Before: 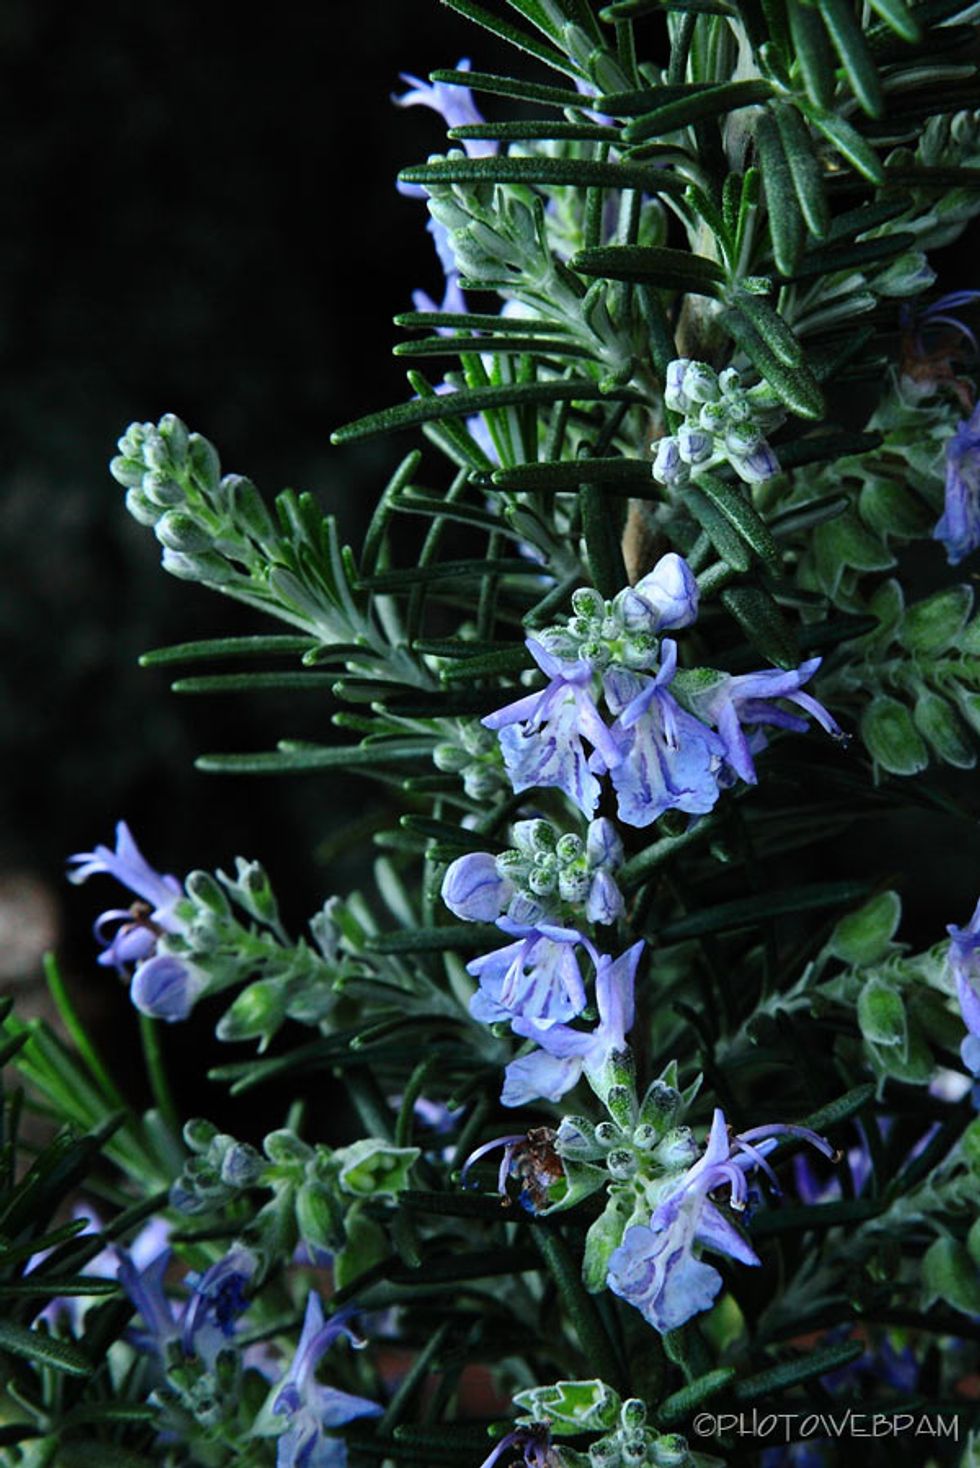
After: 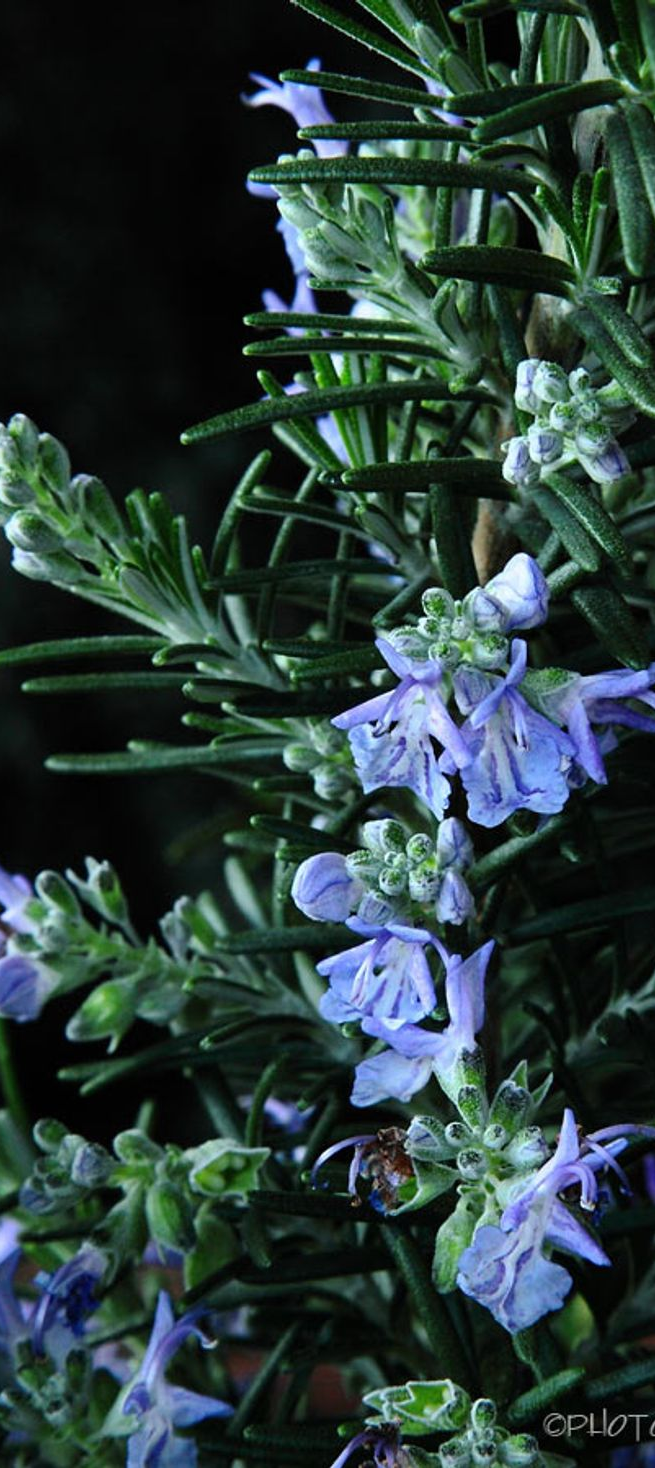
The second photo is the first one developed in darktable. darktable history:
crop: left 15.364%, right 17.722%
